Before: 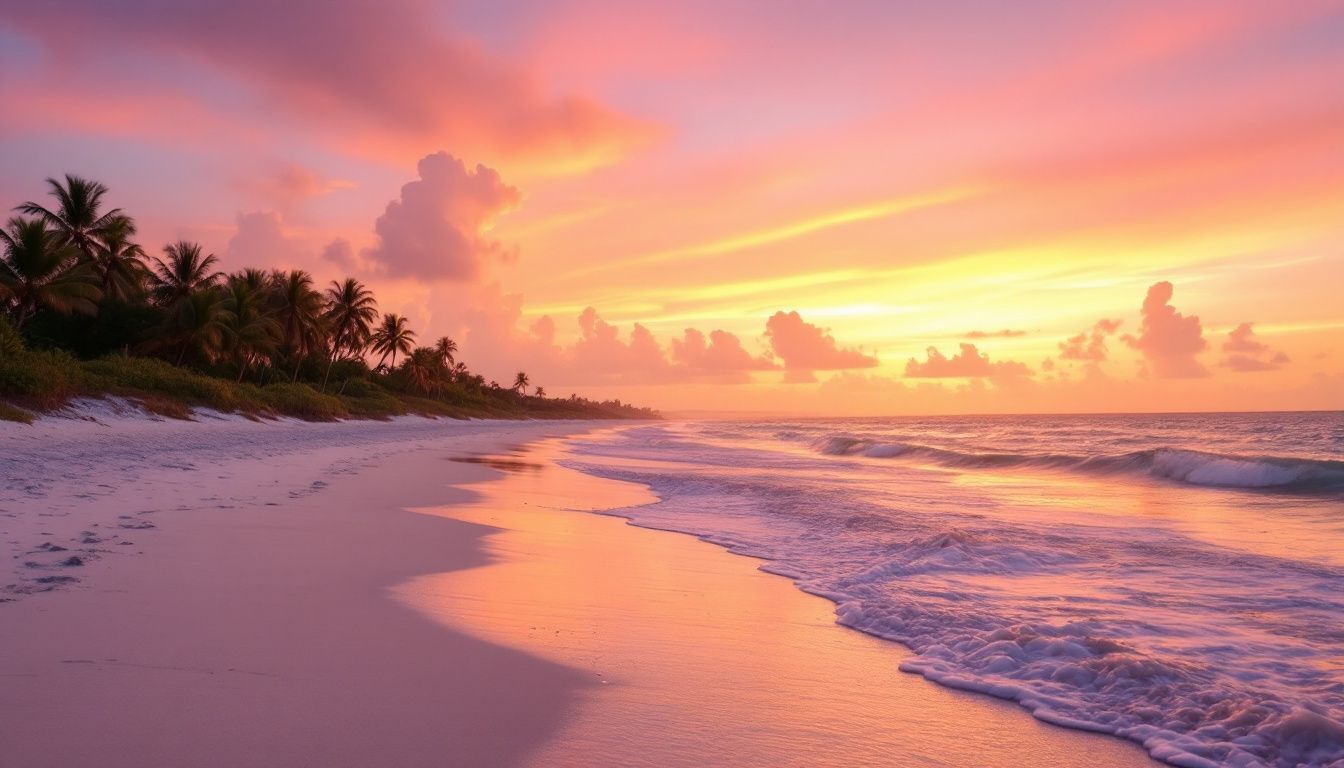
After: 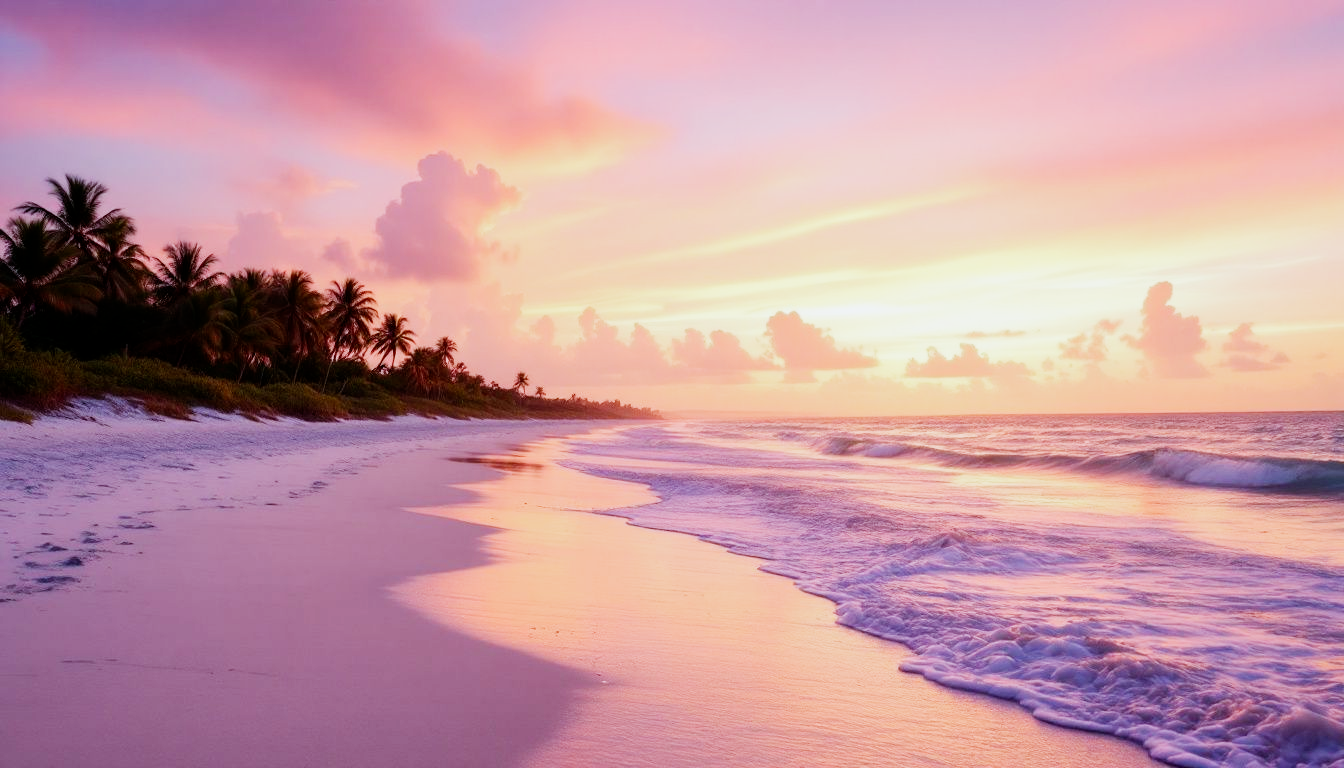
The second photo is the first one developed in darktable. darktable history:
exposure: black level correction 0.001, exposure 0.5 EV, compensate exposure bias true, compensate highlight preservation false
color calibration: illuminant custom, x 0.368, y 0.373, temperature 4330.32 K
filmic rgb: black relative exposure -16 EV, white relative exposure 5.31 EV, hardness 5.9, contrast 1.25, preserve chrominance no, color science v5 (2021)
